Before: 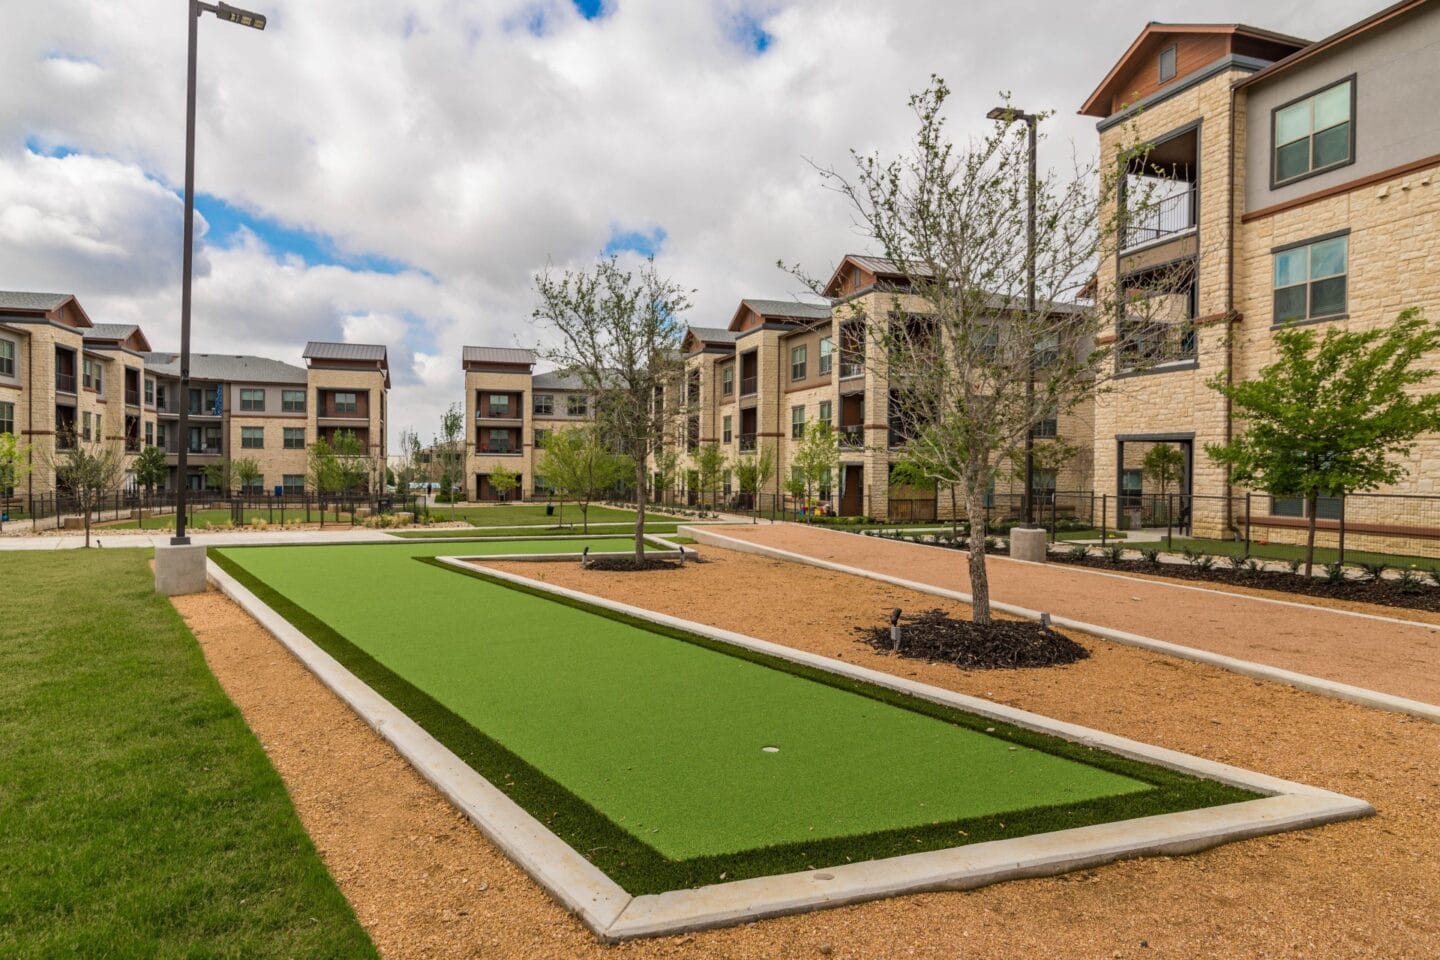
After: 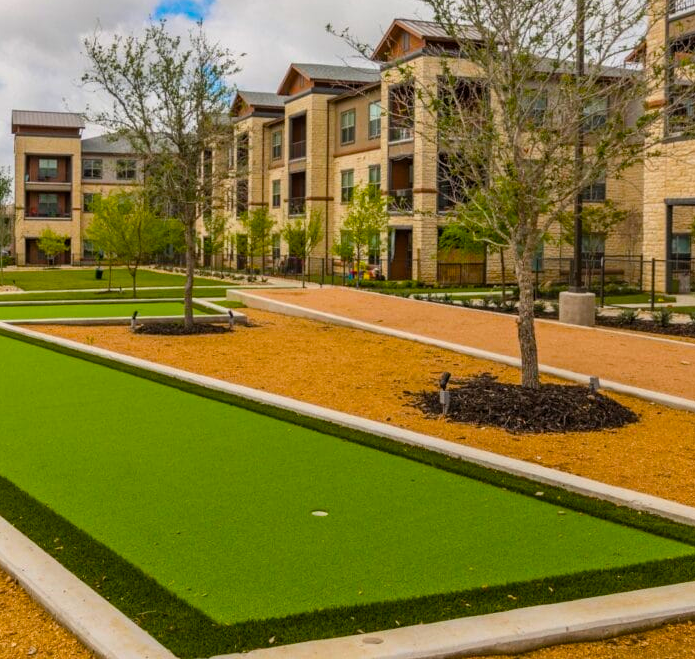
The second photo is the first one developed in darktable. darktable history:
color balance rgb: linear chroma grading › global chroma 15%, perceptual saturation grading › global saturation 30%
crop: left 31.379%, top 24.658%, right 20.326%, bottom 6.628%
